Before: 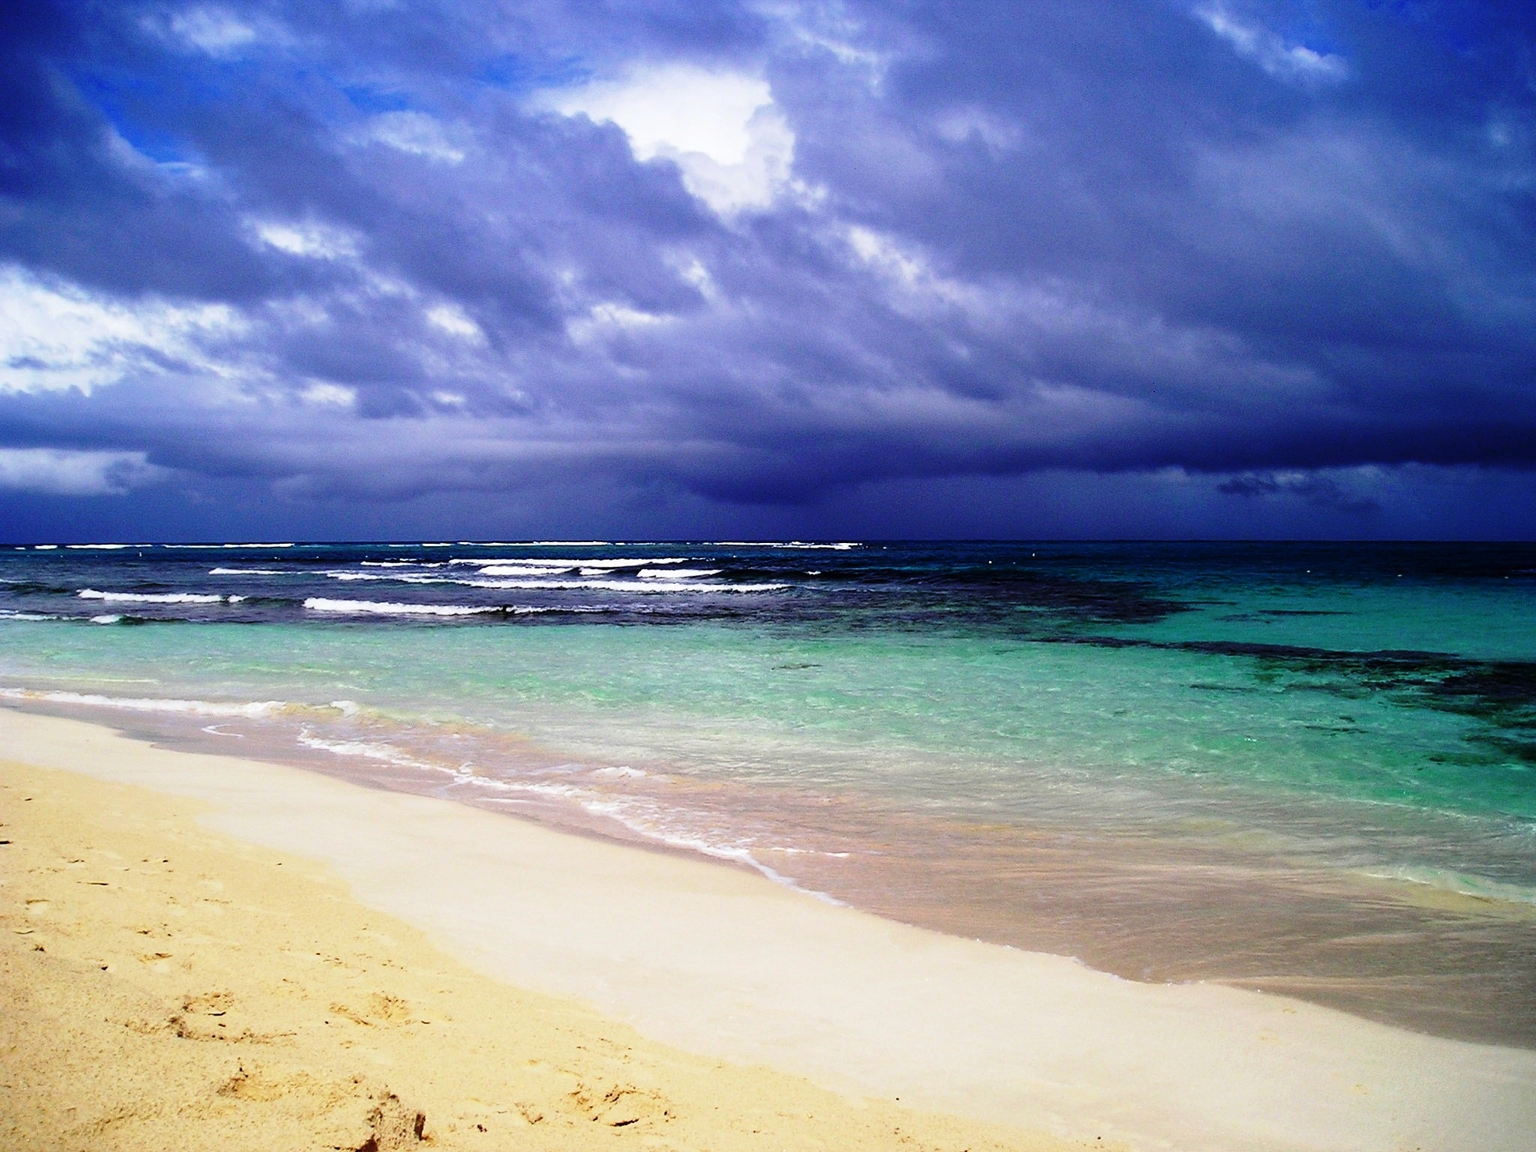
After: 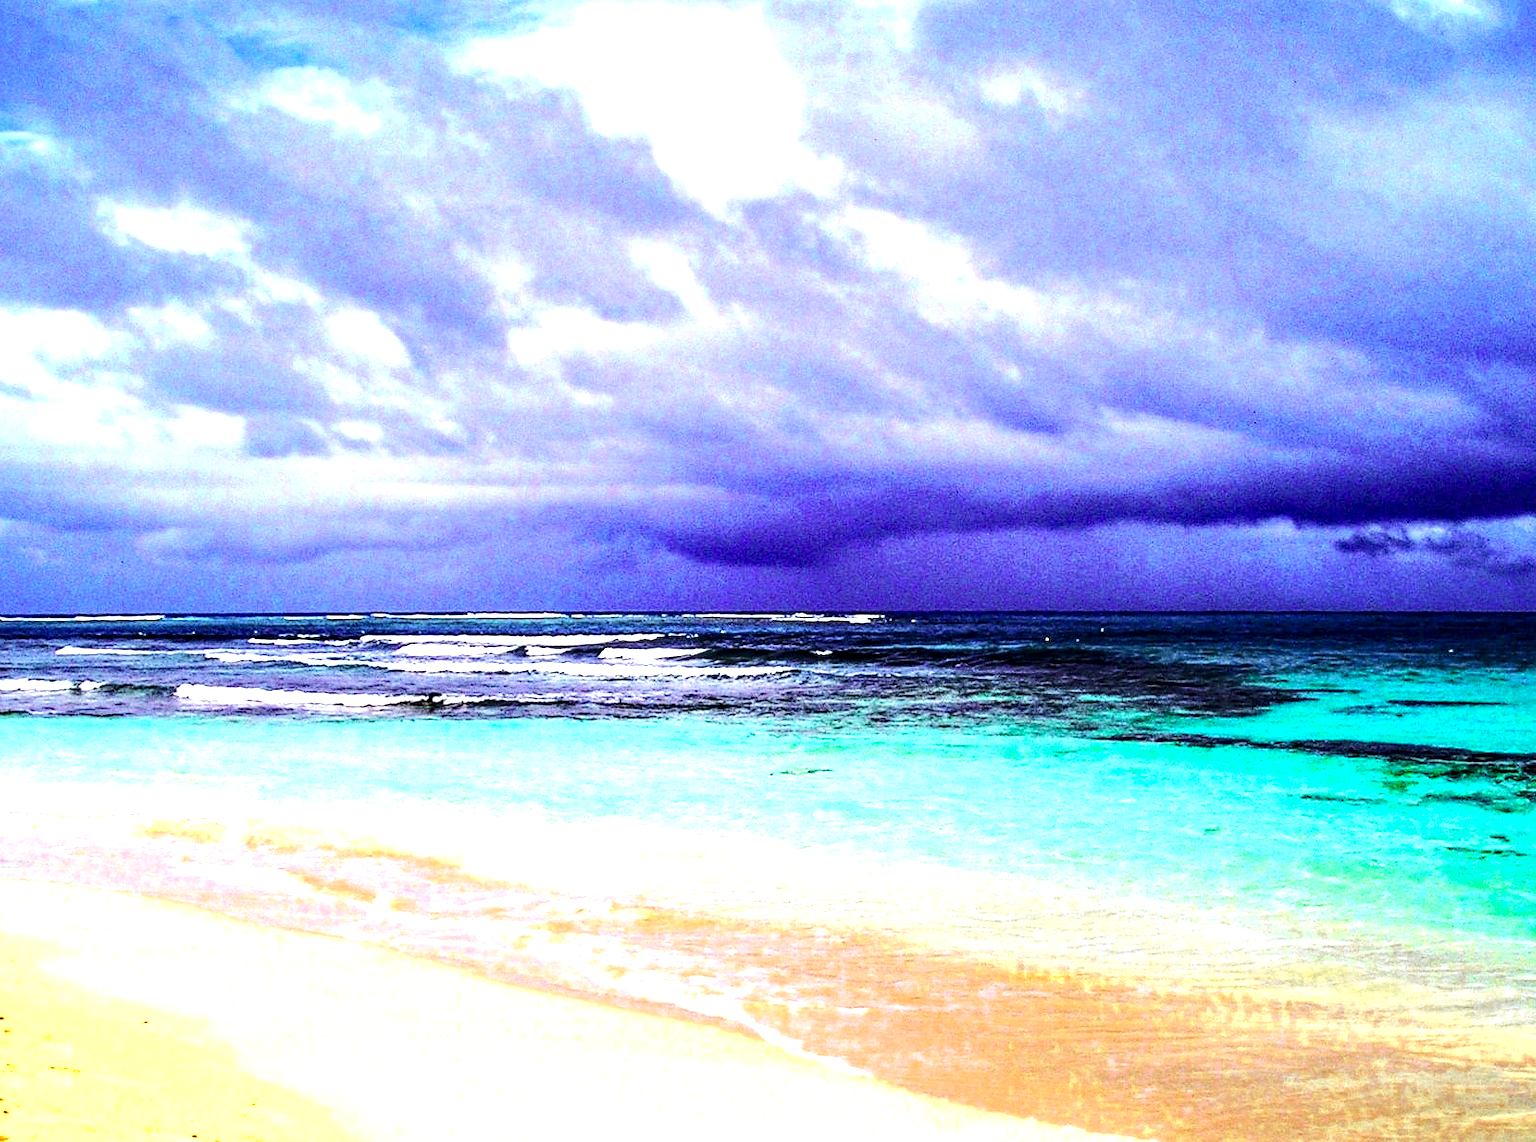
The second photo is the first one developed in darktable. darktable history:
crop and rotate: left 10.77%, top 5.1%, right 10.41%, bottom 16.76%
local contrast: highlights 25%, detail 150%
exposure: black level correction 0, exposure 1.9 EV, compensate highlight preservation false
tone curve: curves: ch0 [(0, 0.003) (0.113, 0.081) (0.207, 0.184) (0.515, 0.612) (0.712, 0.793) (0.984, 0.961)]; ch1 [(0, 0) (0.172, 0.123) (0.317, 0.272) (0.414, 0.382) (0.476, 0.479) (0.505, 0.498) (0.534, 0.534) (0.621, 0.65) (0.709, 0.764) (1, 1)]; ch2 [(0, 0) (0.411, 0.424) (0.505, 0.505) (0.521, 0.524) (0.537, 0.57) (0.65, 0.699) (1, 1)], color space Lab, independent channels, preserve colors none
haze removal: compatibility mode true, adaptive false
color zones: curves: ch0 [(0.11, 0.396) (0.195, 0.36) (0.25, 0.5) (0.303, 0.412) (0.357, 0.544) (0.75, 0.5) (0.967, 0.328)]; ch1 [(0, 0.468) (0.112, 0.512) (0.202, 0.6) (0.25, 0.5) (0.307, 0.352) (0.357, 0.544) (0.75, 0.5) (0.963, 0.524)]
